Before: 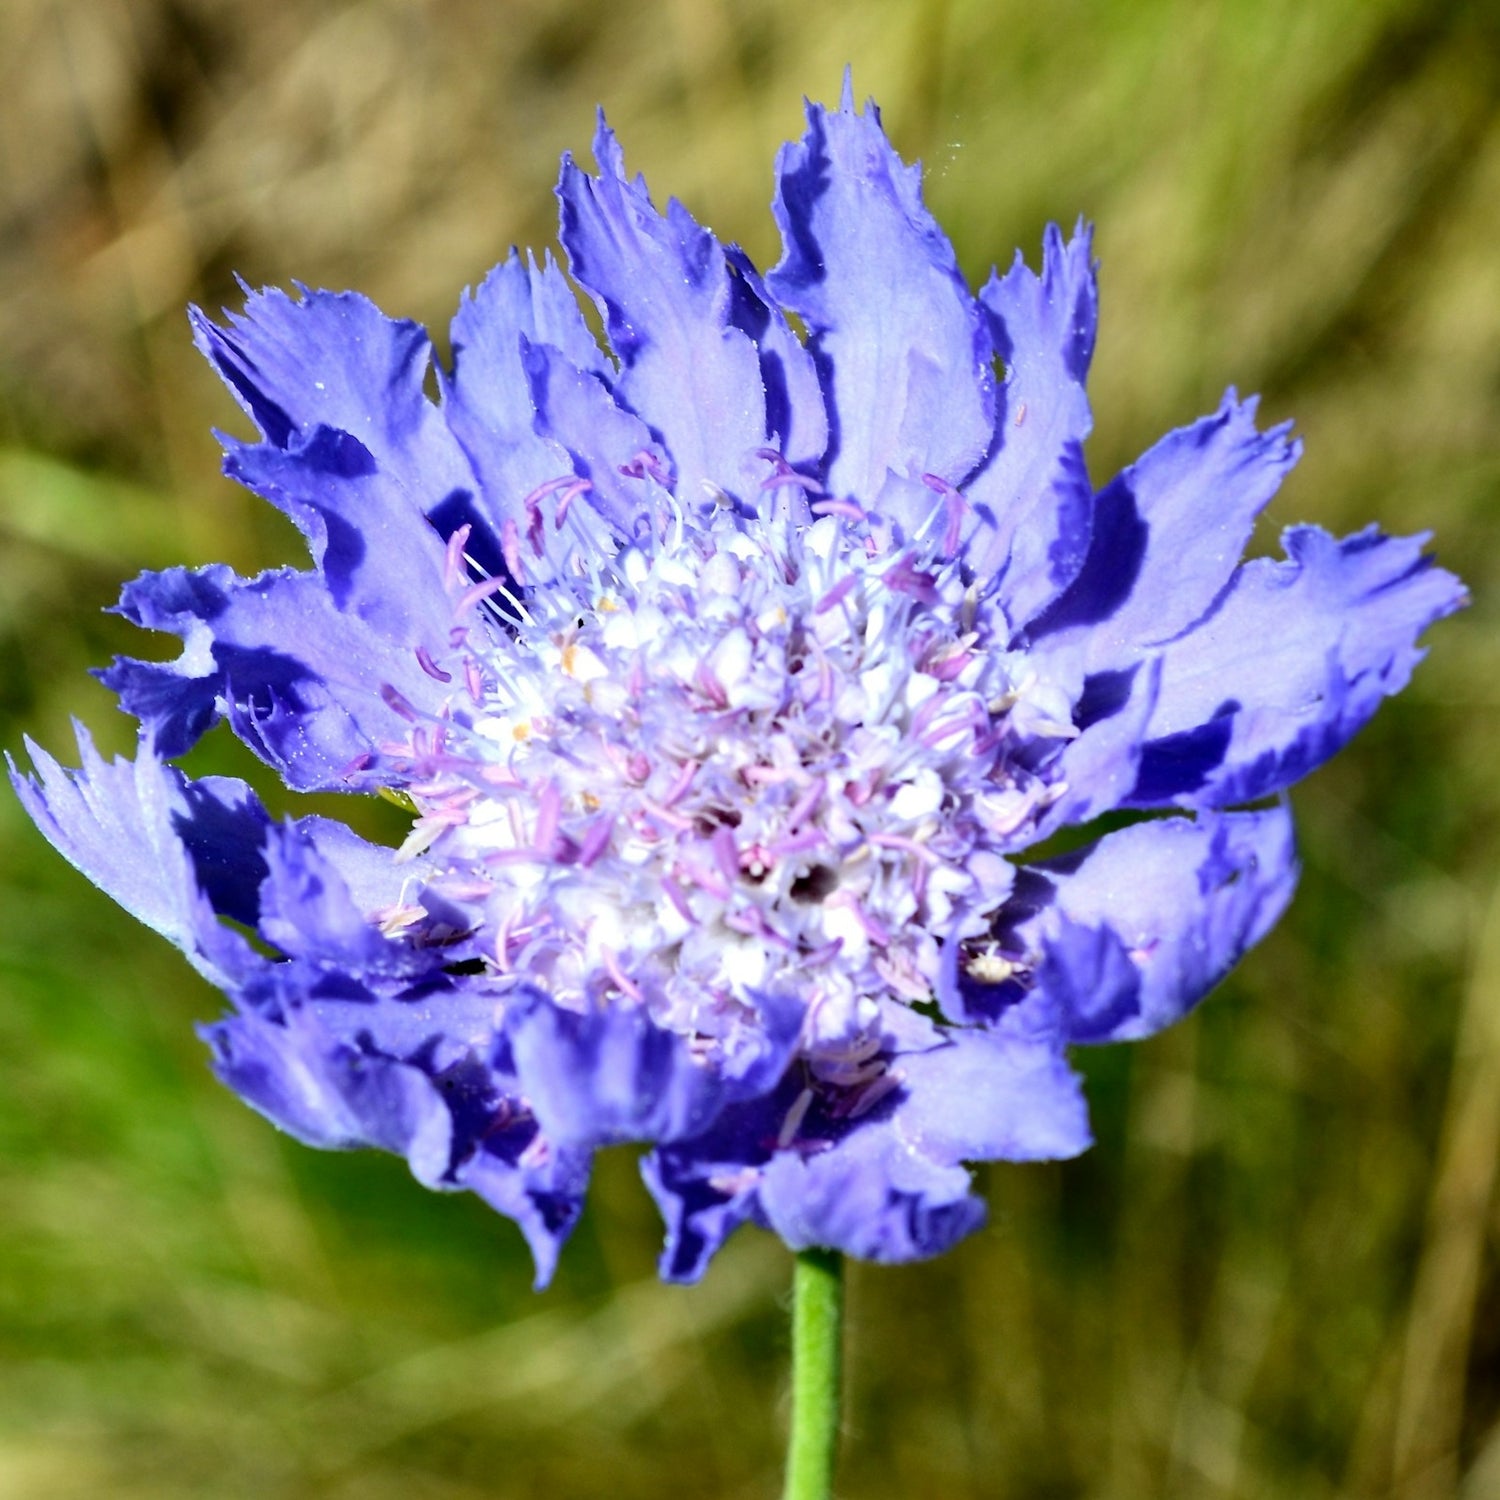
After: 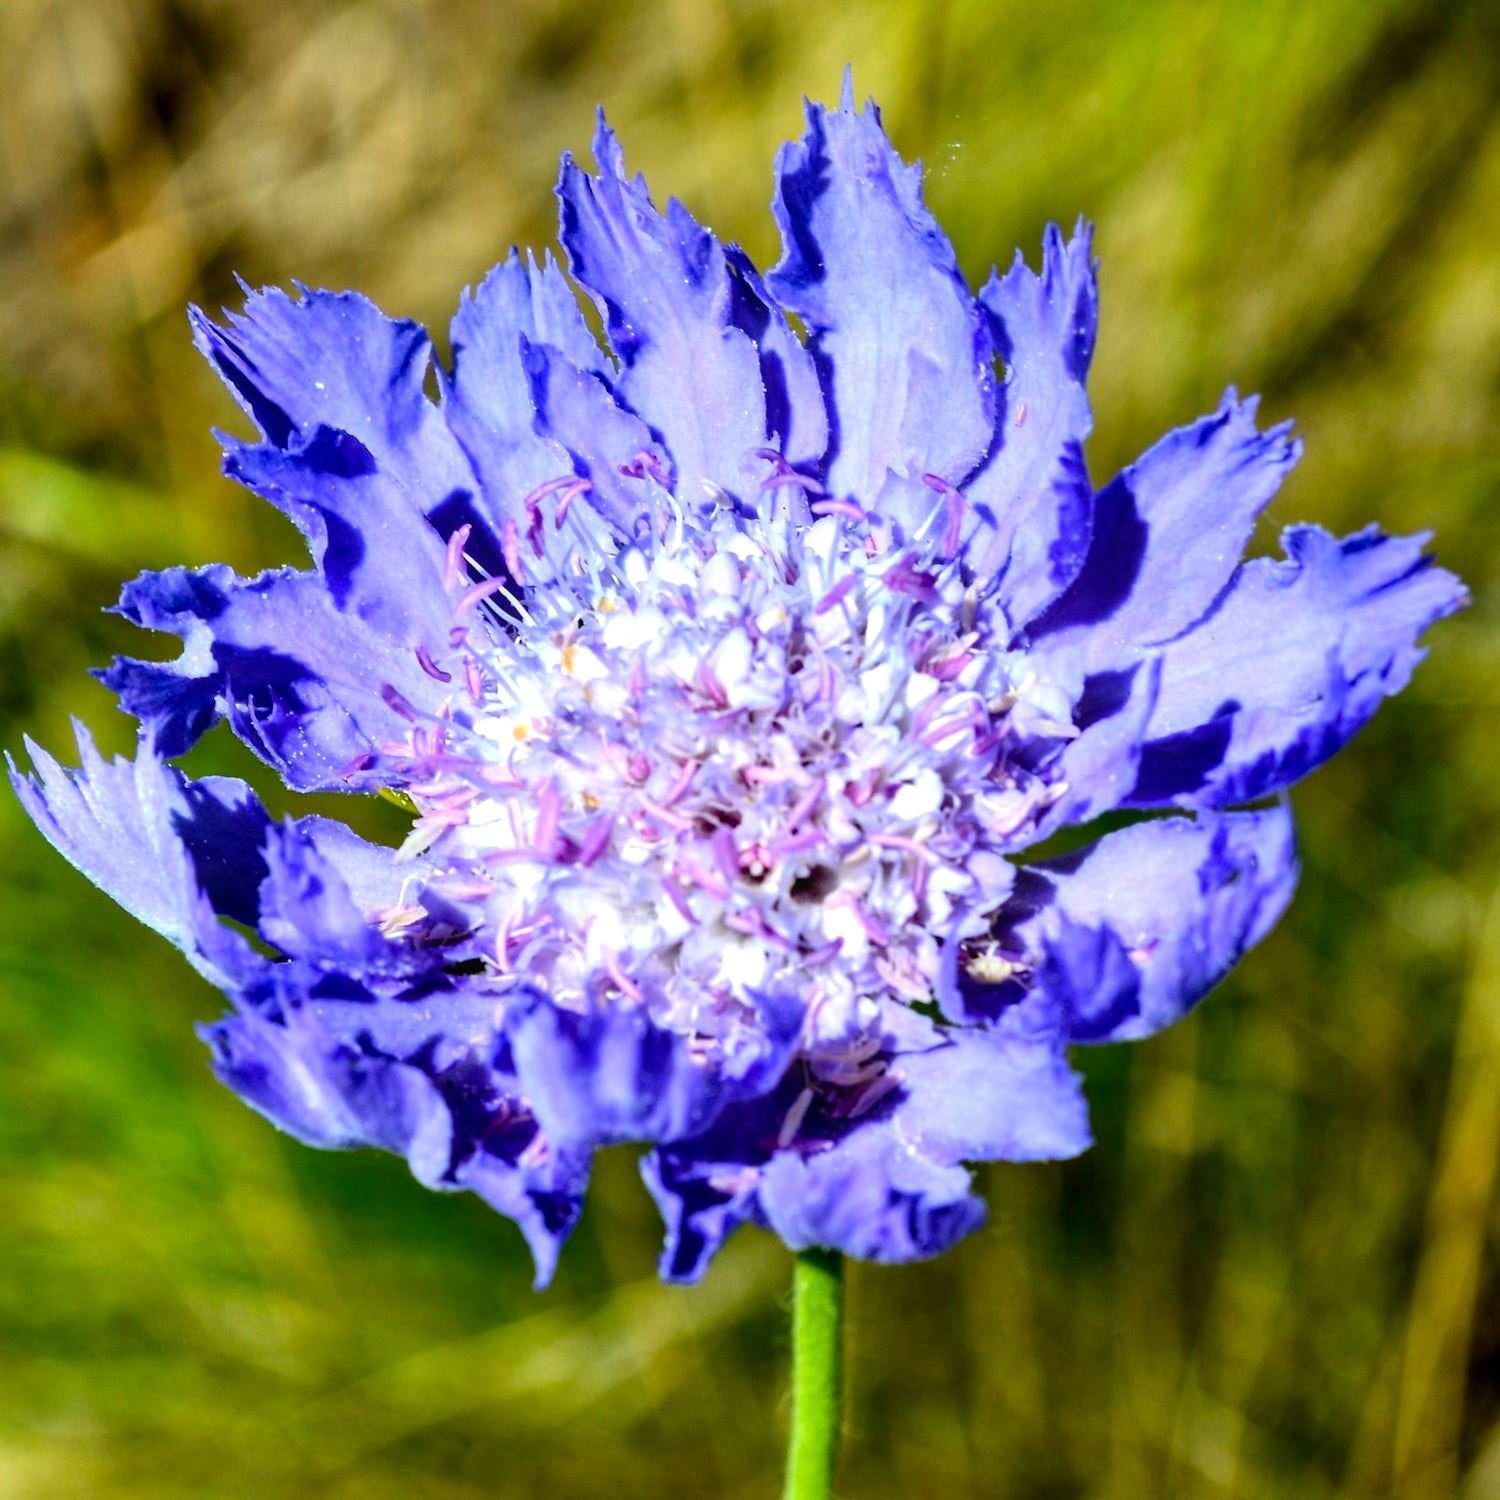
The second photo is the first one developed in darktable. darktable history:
color balance rgb: perceptual saturation grading › global saturation 20%, global vibrance 20%
local contrast: on, module defaults
